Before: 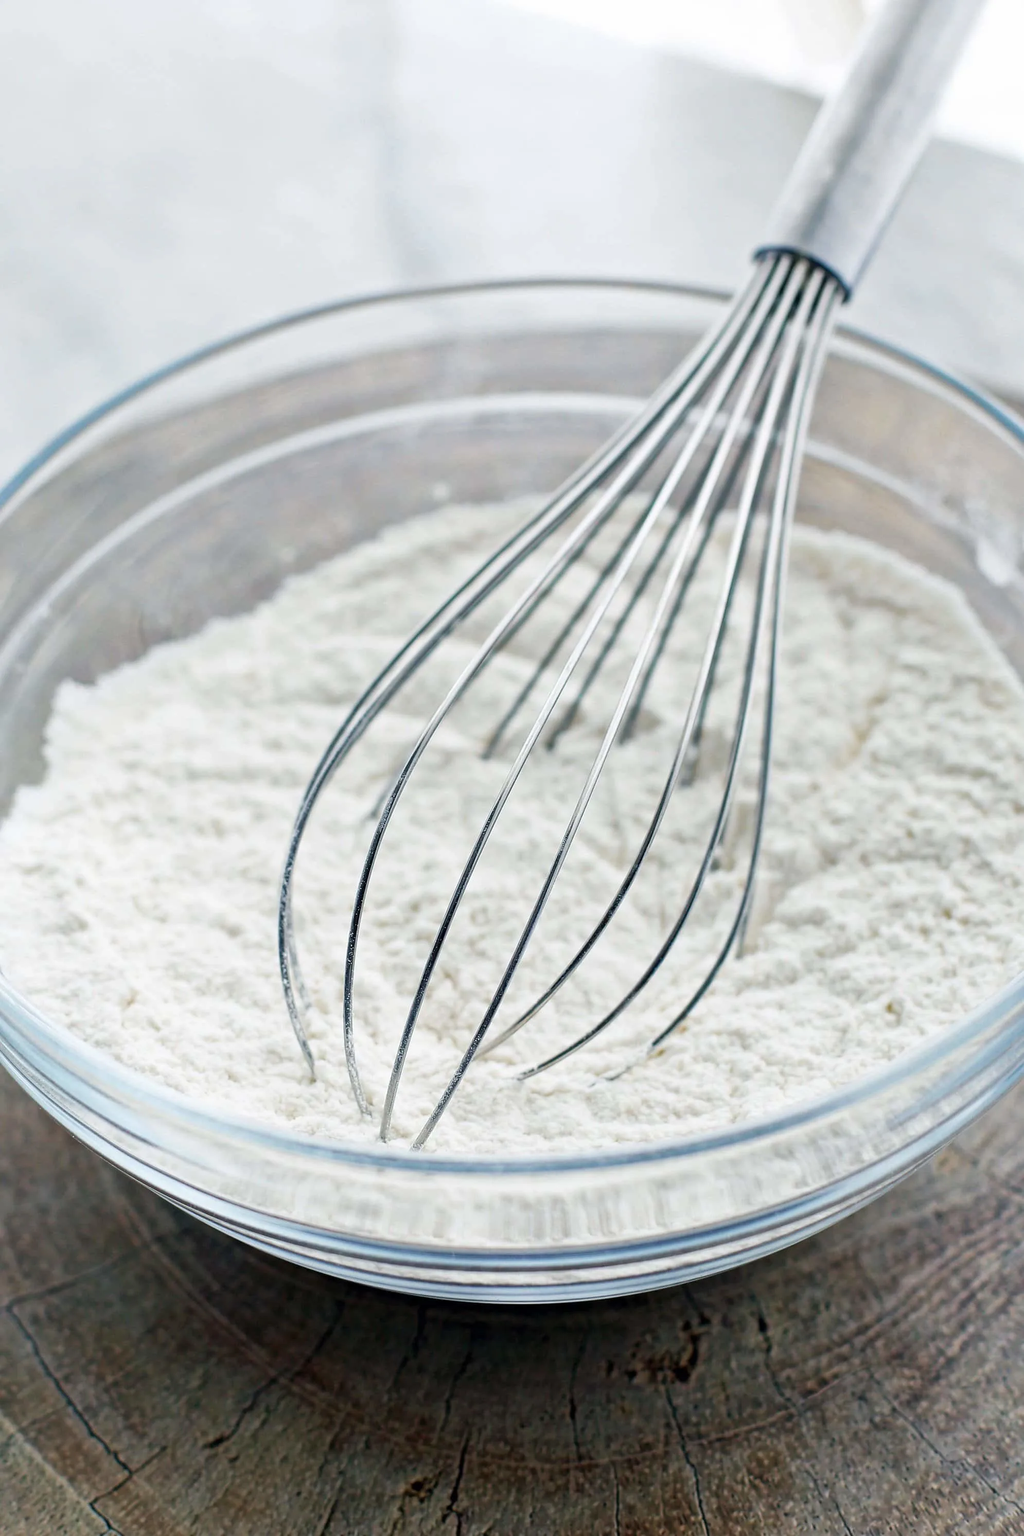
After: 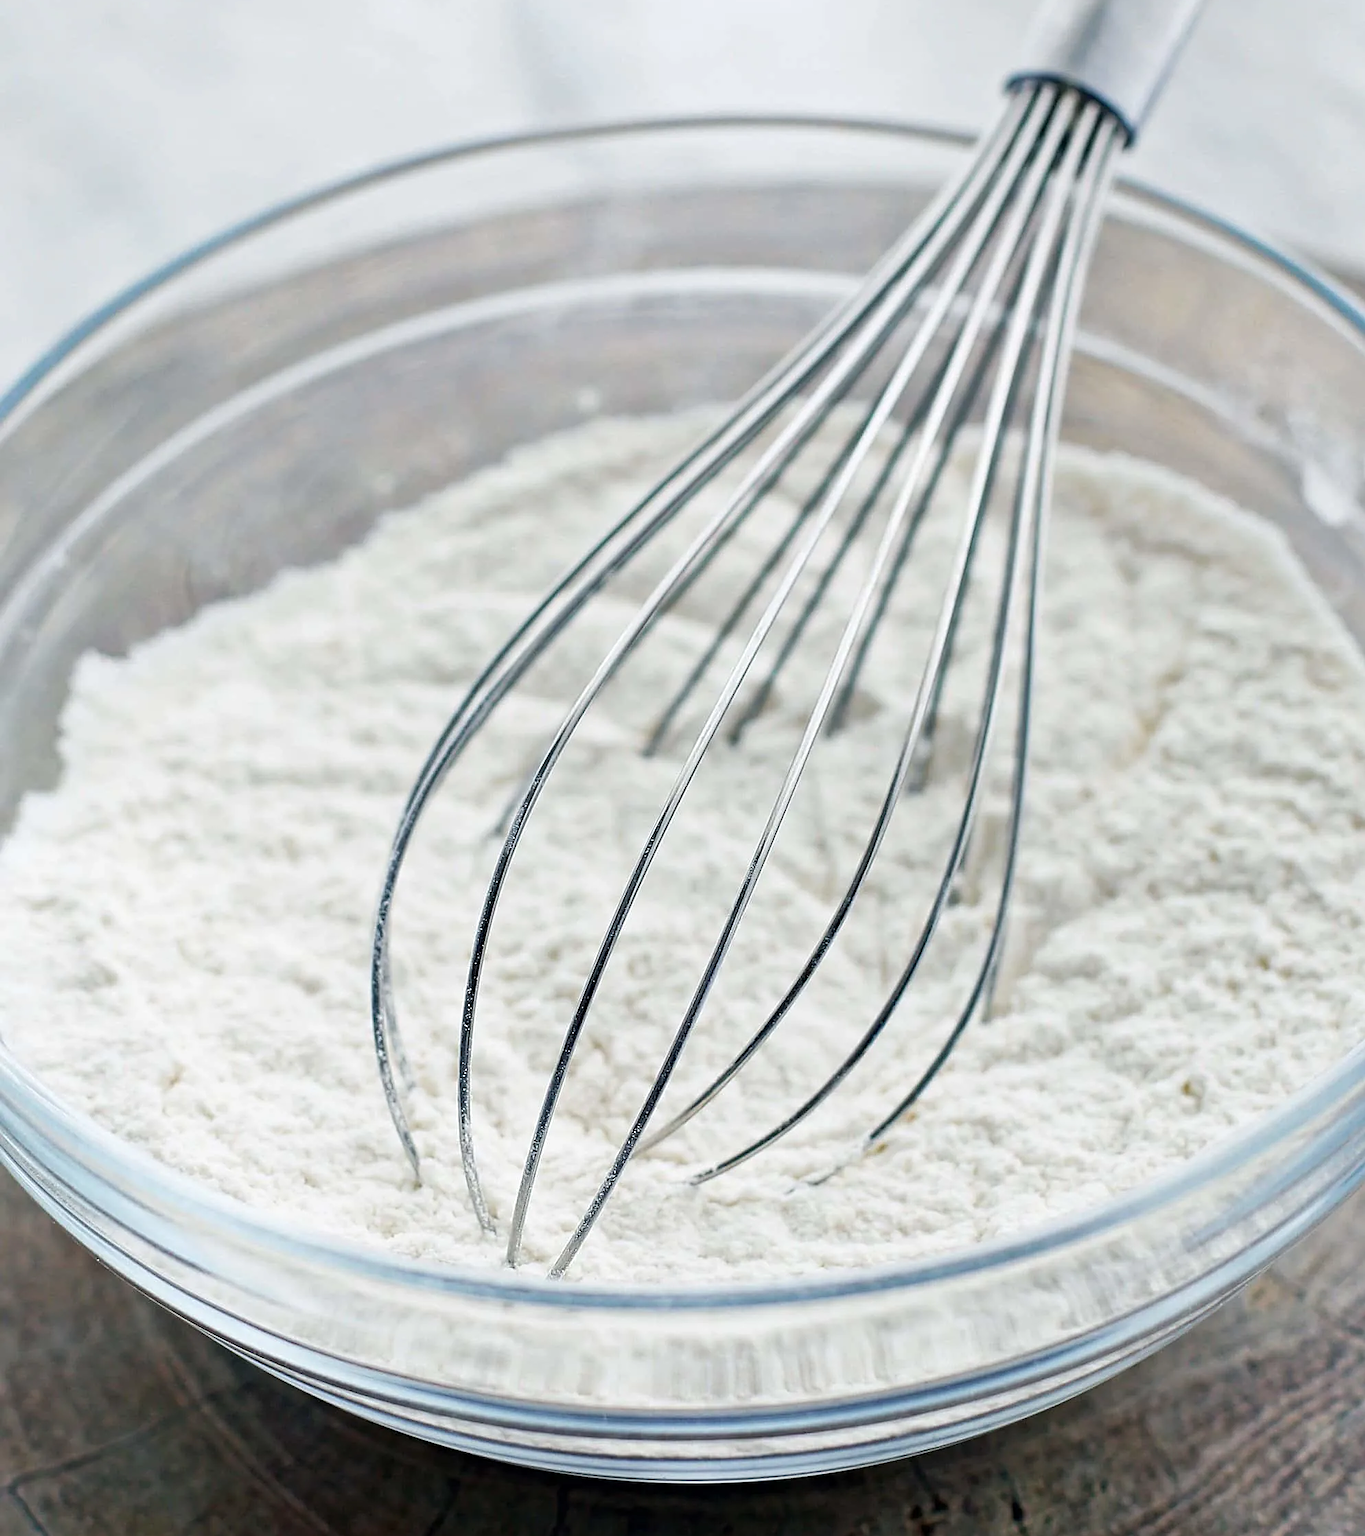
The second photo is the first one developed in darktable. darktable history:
sharpen: on, module defaults
crop and rotate: top 12.5%, bottom 12.5%
